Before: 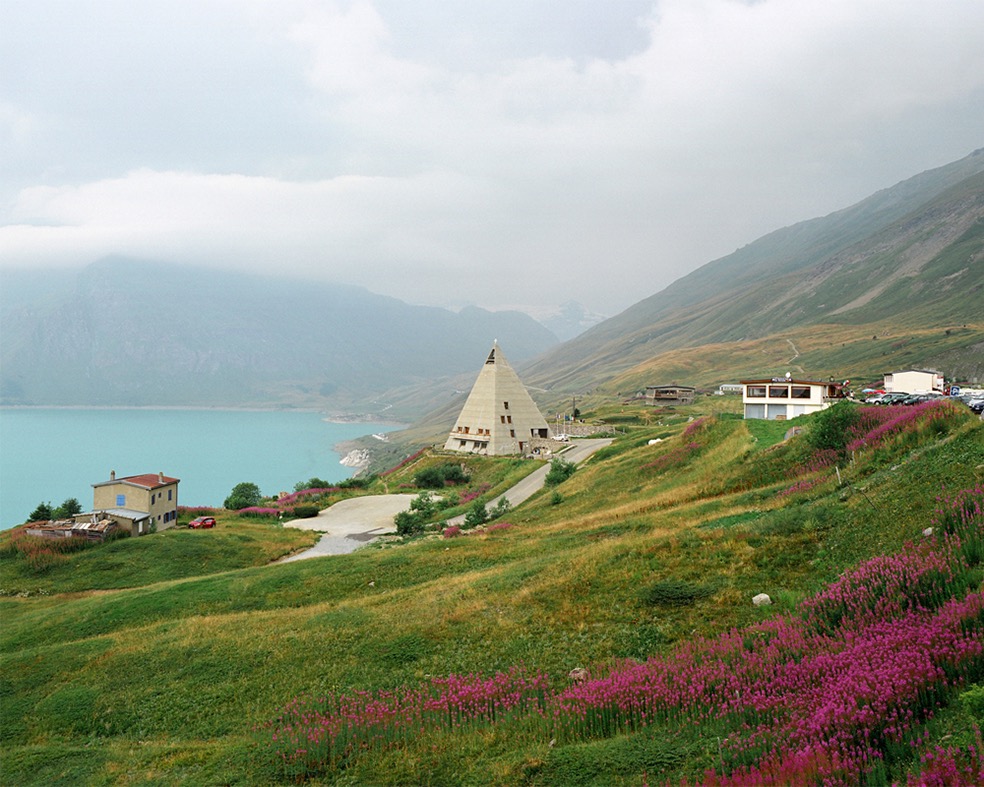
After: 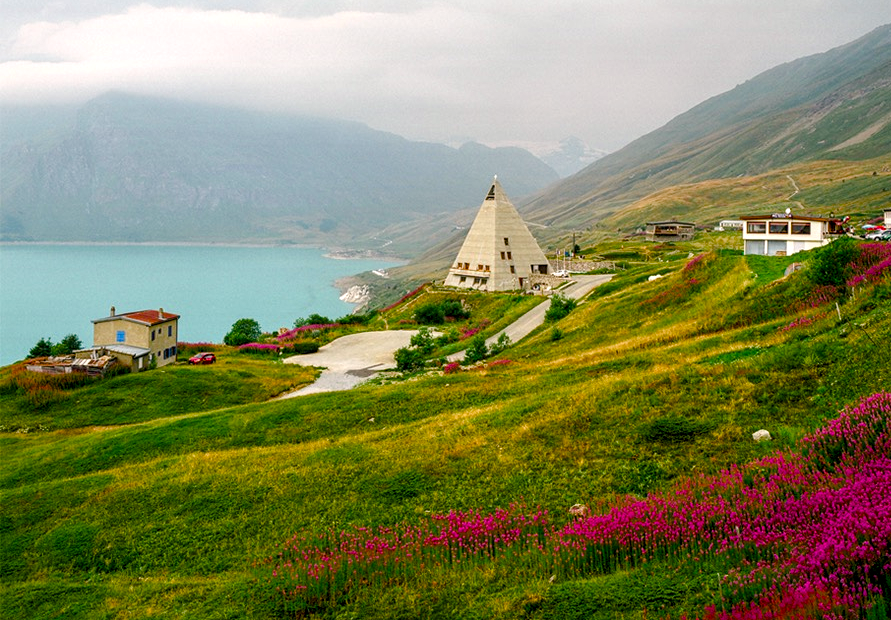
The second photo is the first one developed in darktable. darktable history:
crop: top 20.95%, right 9.427%, bottom 0.241%
color balance rgb: shadows lift › chroma 0.793%, shadows lift › hue 111.12°, highlights gain › chroma 1.655%, highlights gain › hue 56.4°, linear chroma grading › mid-tones 7.837%, perceptual saturation grading › global saturation 55.588%, perceptual saturation grading › highlights -50.609%, perceptual saturation grading › mid-tones 40.403%, perceptual saturation grading › shadows 30.233%, global vibrance 20%
local contrast: highlights 22%, detail 150%
